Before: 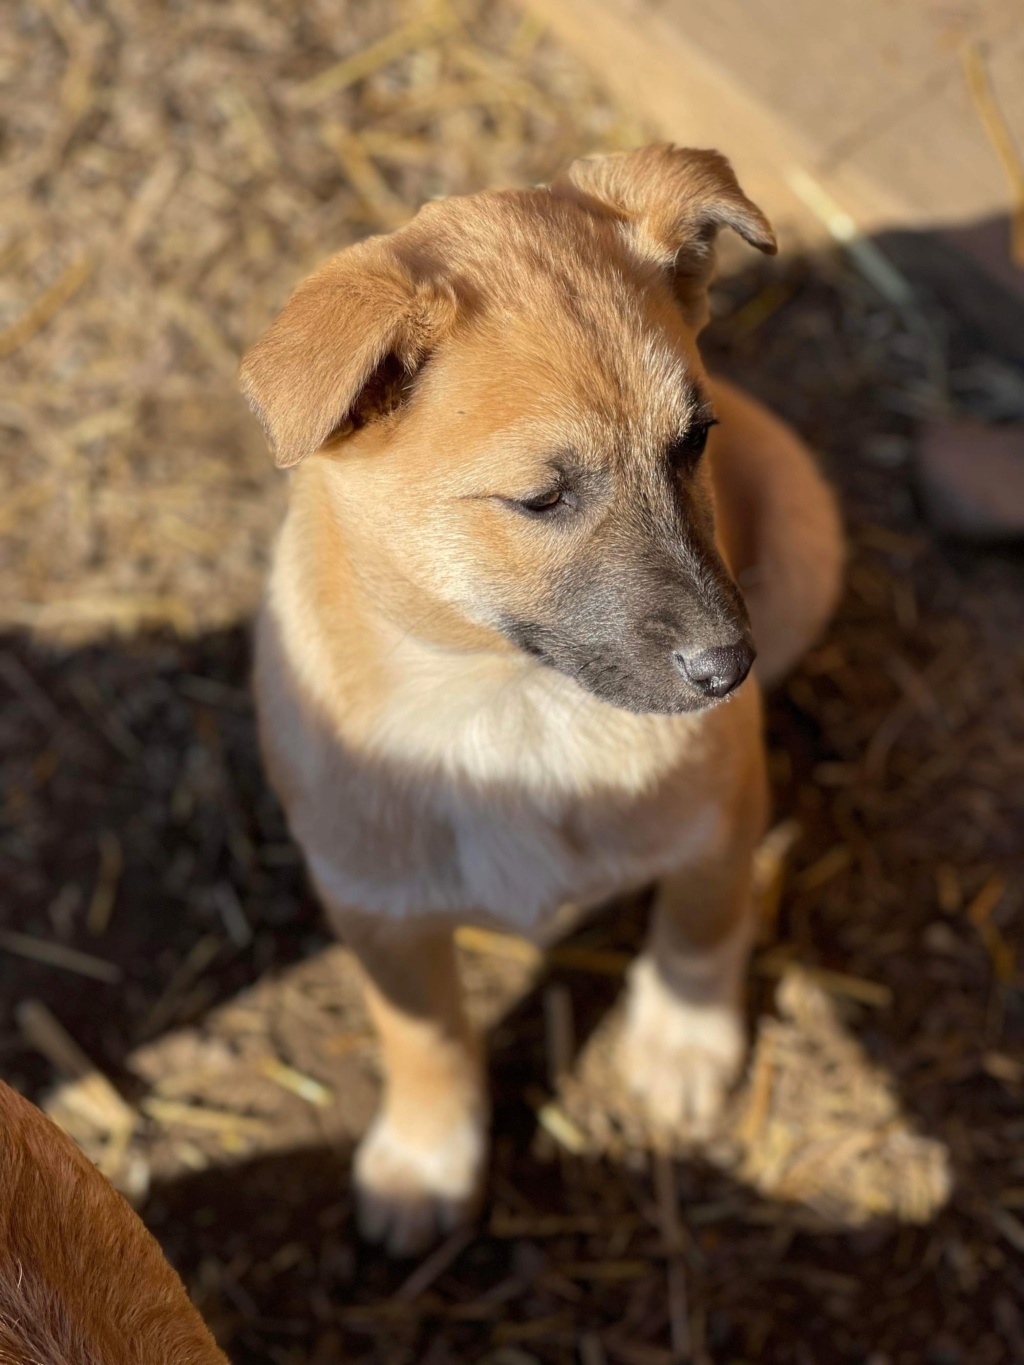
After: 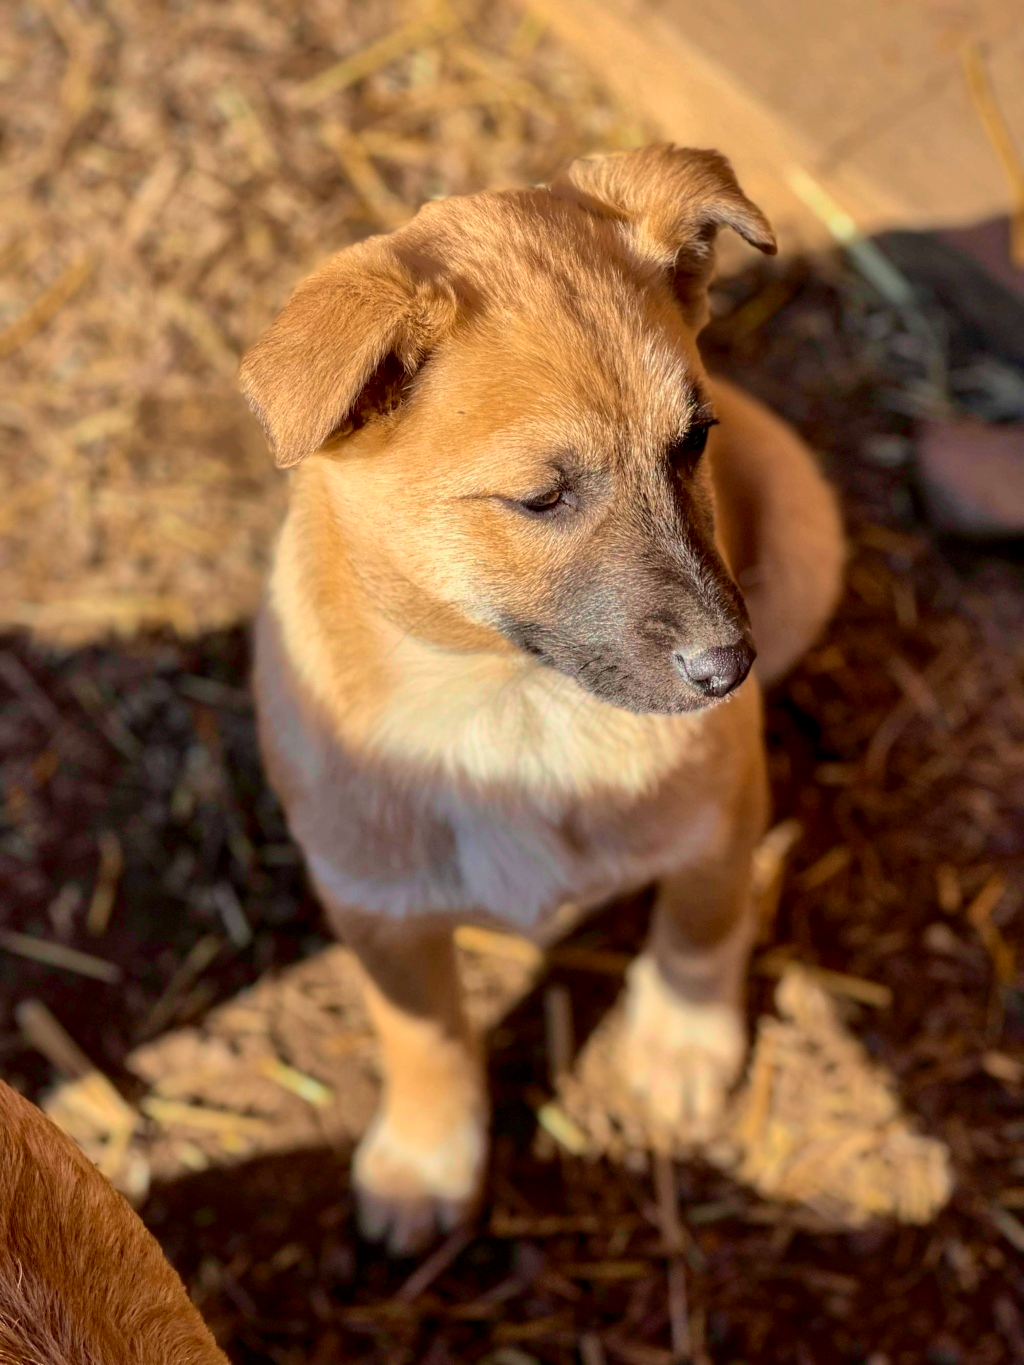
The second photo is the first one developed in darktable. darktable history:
shadows and highlights: shadows 39.56, highlights -59.79
contrast brightness saturation: contrast 0.097, brightness 0.024, saturation 0.015
exposure: black level correction 0.001, exposure -0.124 EV, compensate exposure bias true, compensate highlight preservation false
local contrast: on, module defaults
tone curve: curves: ch0 [(0, 0) (0.091, 0.077) (0.389, 0.458) (0.745, 0.82) (0.844, 0.908) (0.909, 0.942) (1, 0.973)]; ch1 [(0, 0) (0.437, 0.404) (0.5, 0.5) (0.529, 0.556) (0.58, 0.603) (0.616, 0.649) (1, 1)]; ch2 [(0, 0) (0.442, 0.415) (0.5, 0.5) (0.535, 0.557) (0.585, 0.62) (1, 1)], color space Lab, independent channels, preserve colors none
